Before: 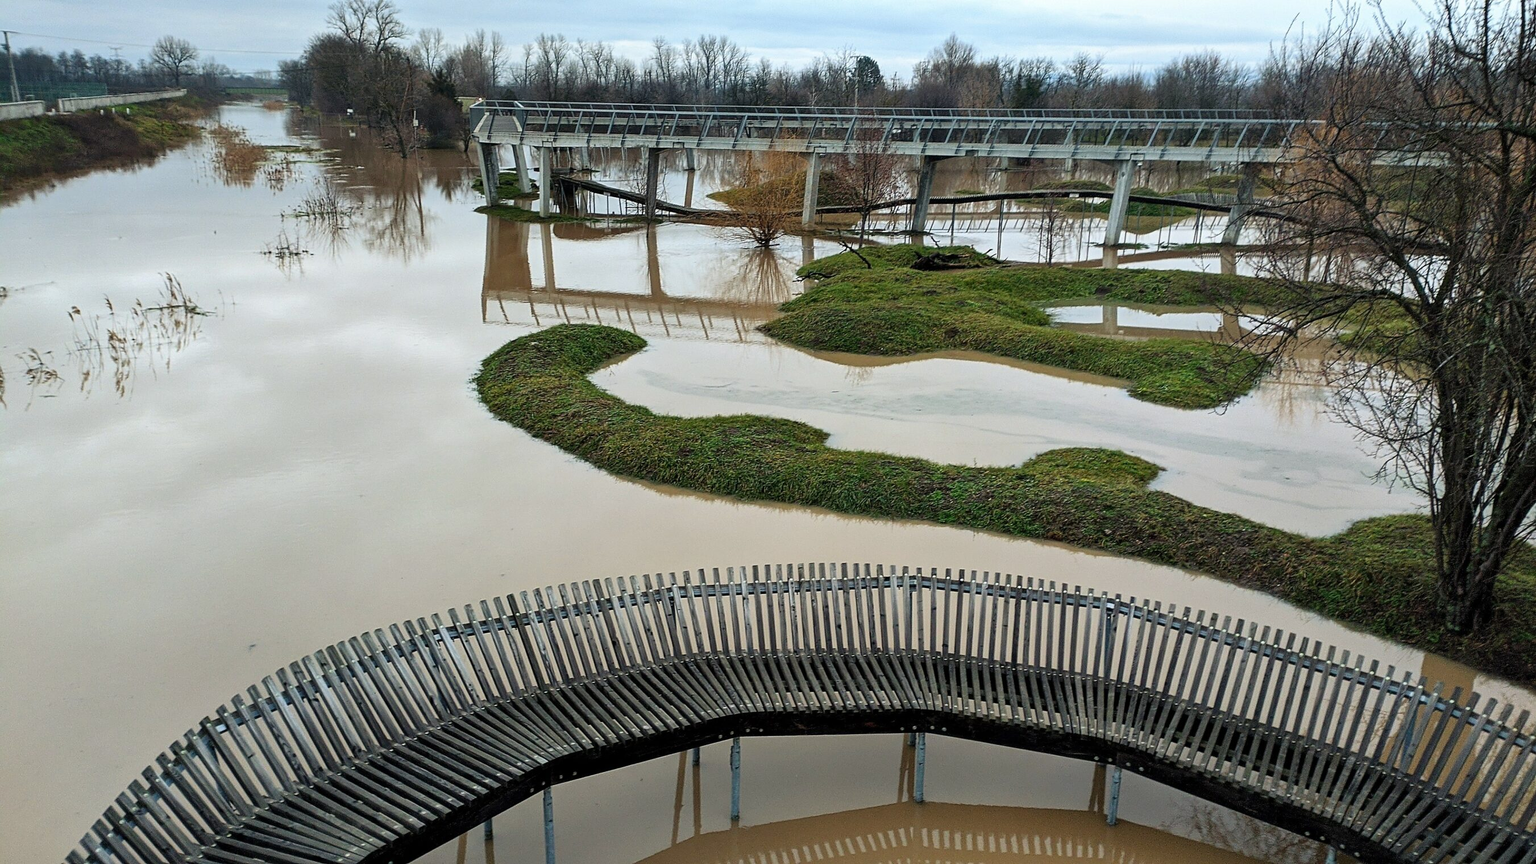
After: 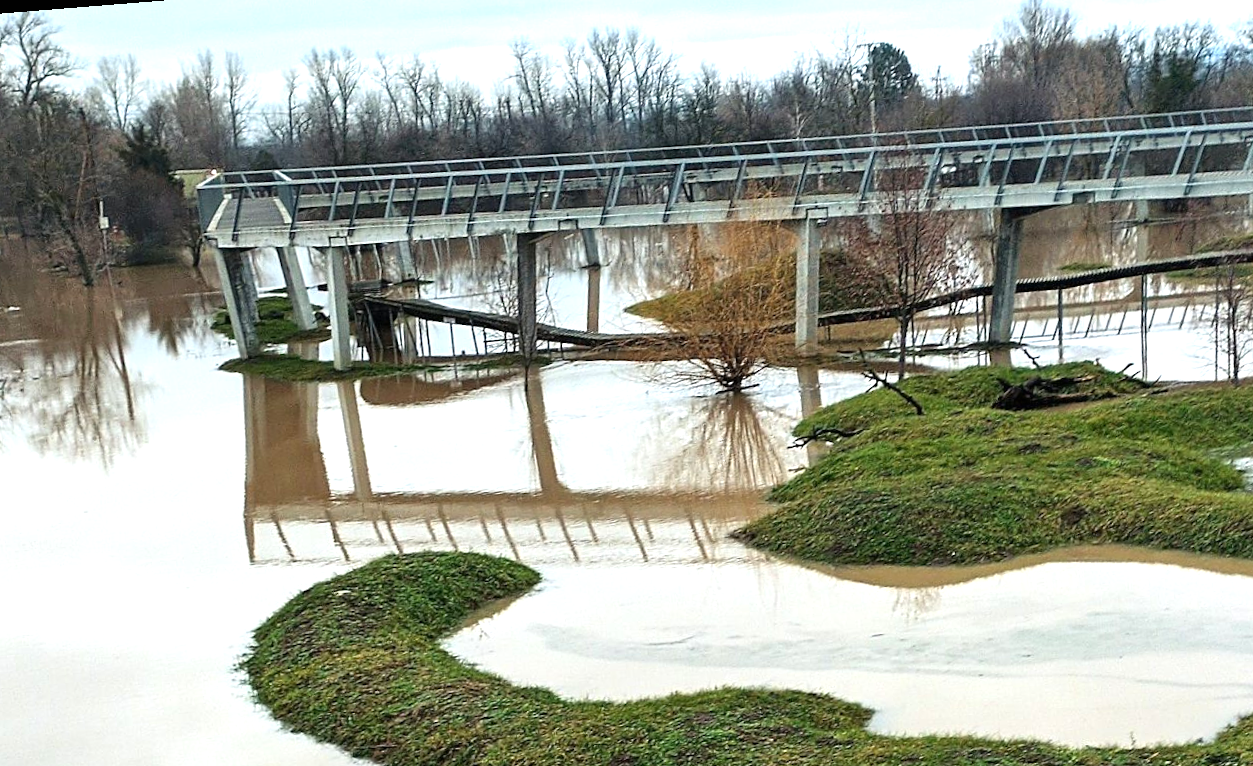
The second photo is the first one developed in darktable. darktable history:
exposure: black level correction 0, exposure 0.7 EV, compensate exposure bias true, compensate highlight preservation false
rotate and perspective: rotation -4.57°, crop left 0.054, crop right 0.944, crop top 0.087, crop bottom 0.914
crop: left 19.556%, right 30.401%, bottom 46.458%
